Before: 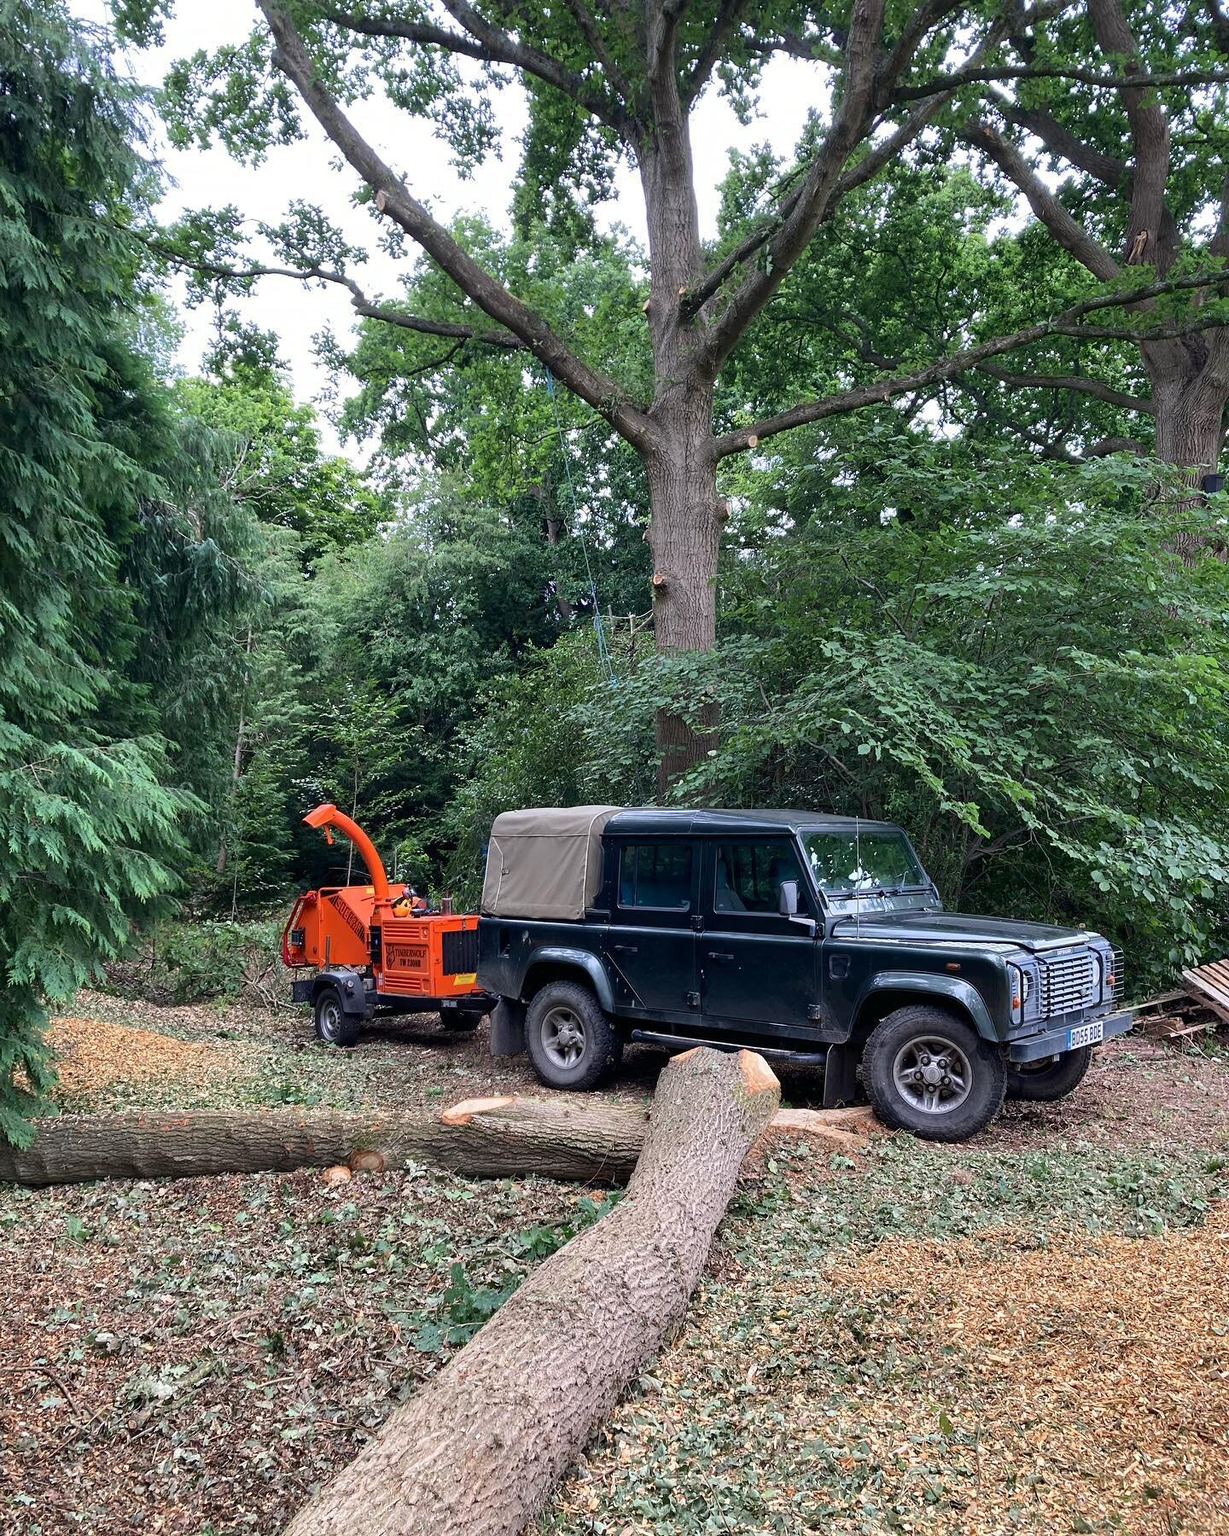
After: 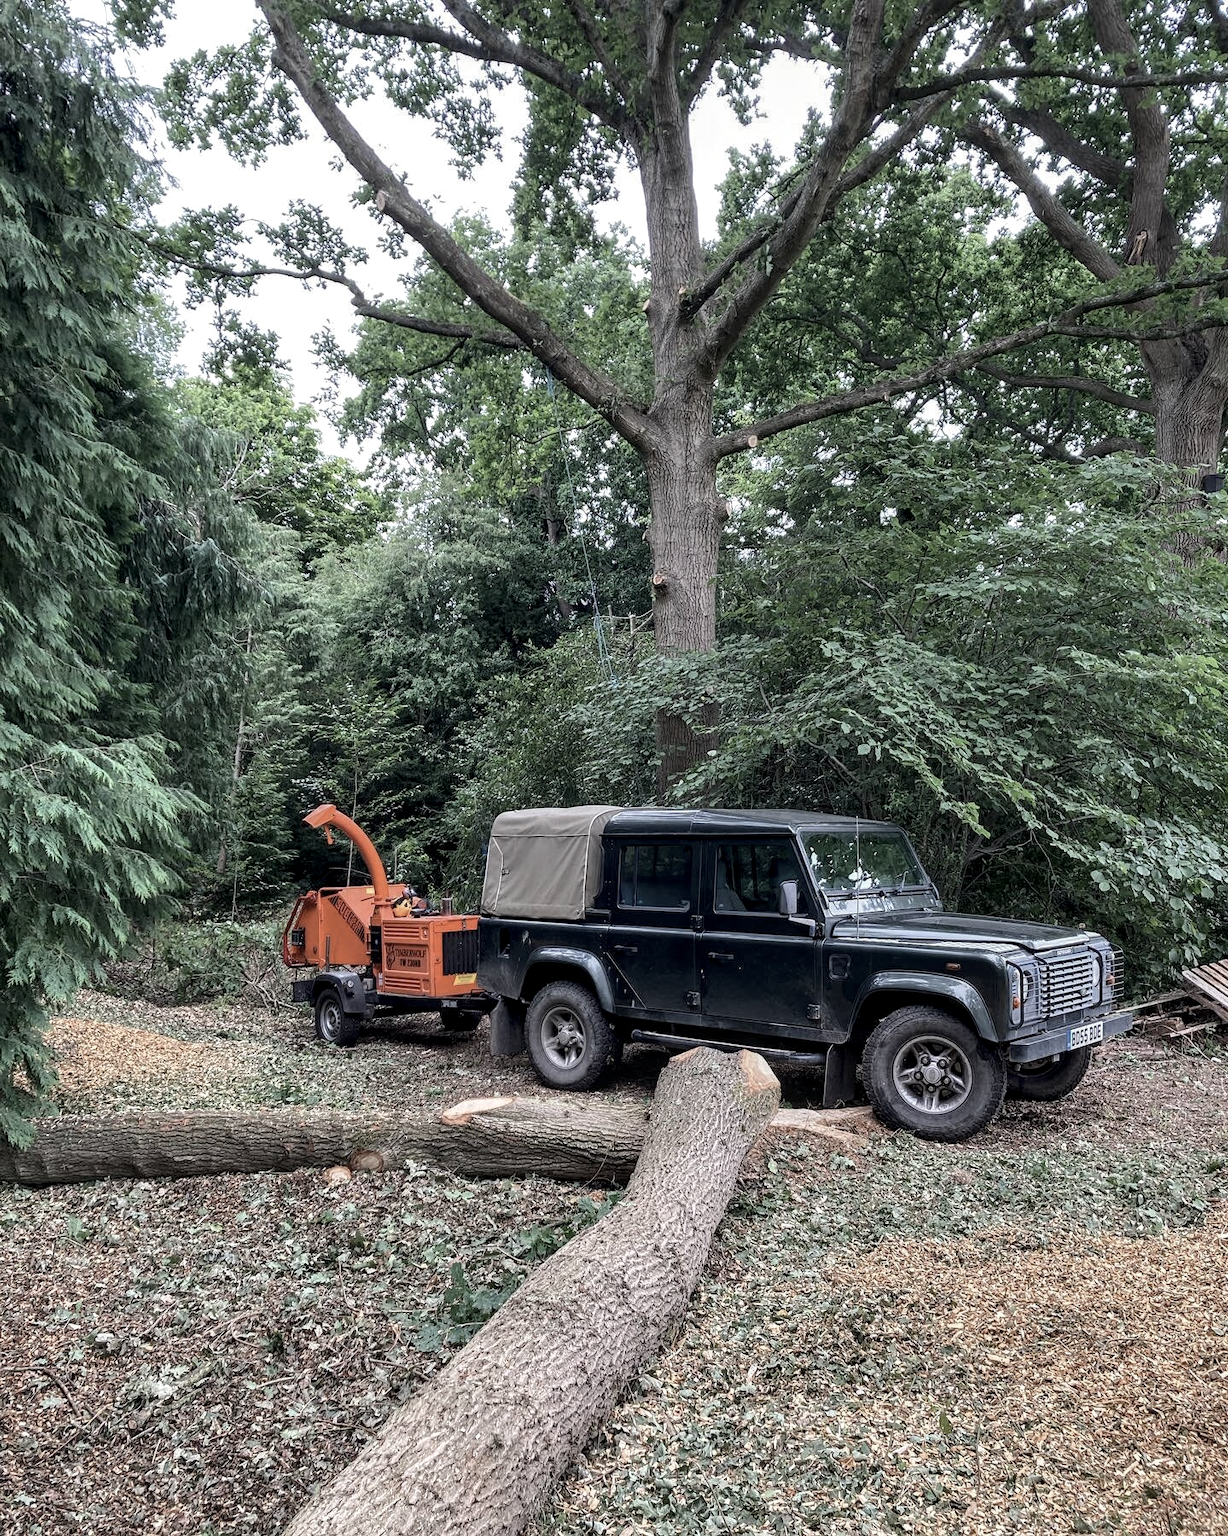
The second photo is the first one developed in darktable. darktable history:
local contrast: detail 130%
color correction: saturation 0.57
